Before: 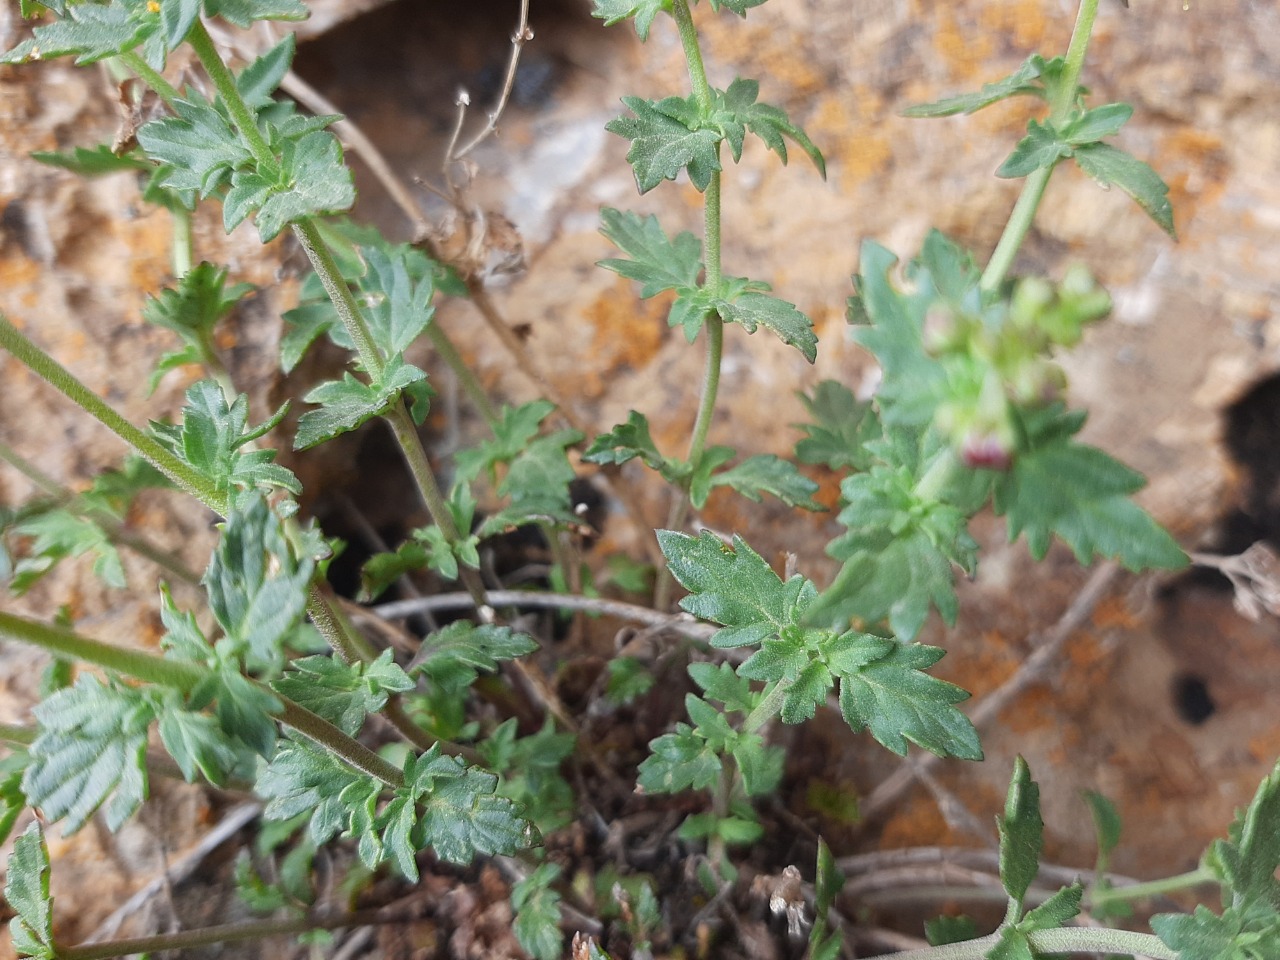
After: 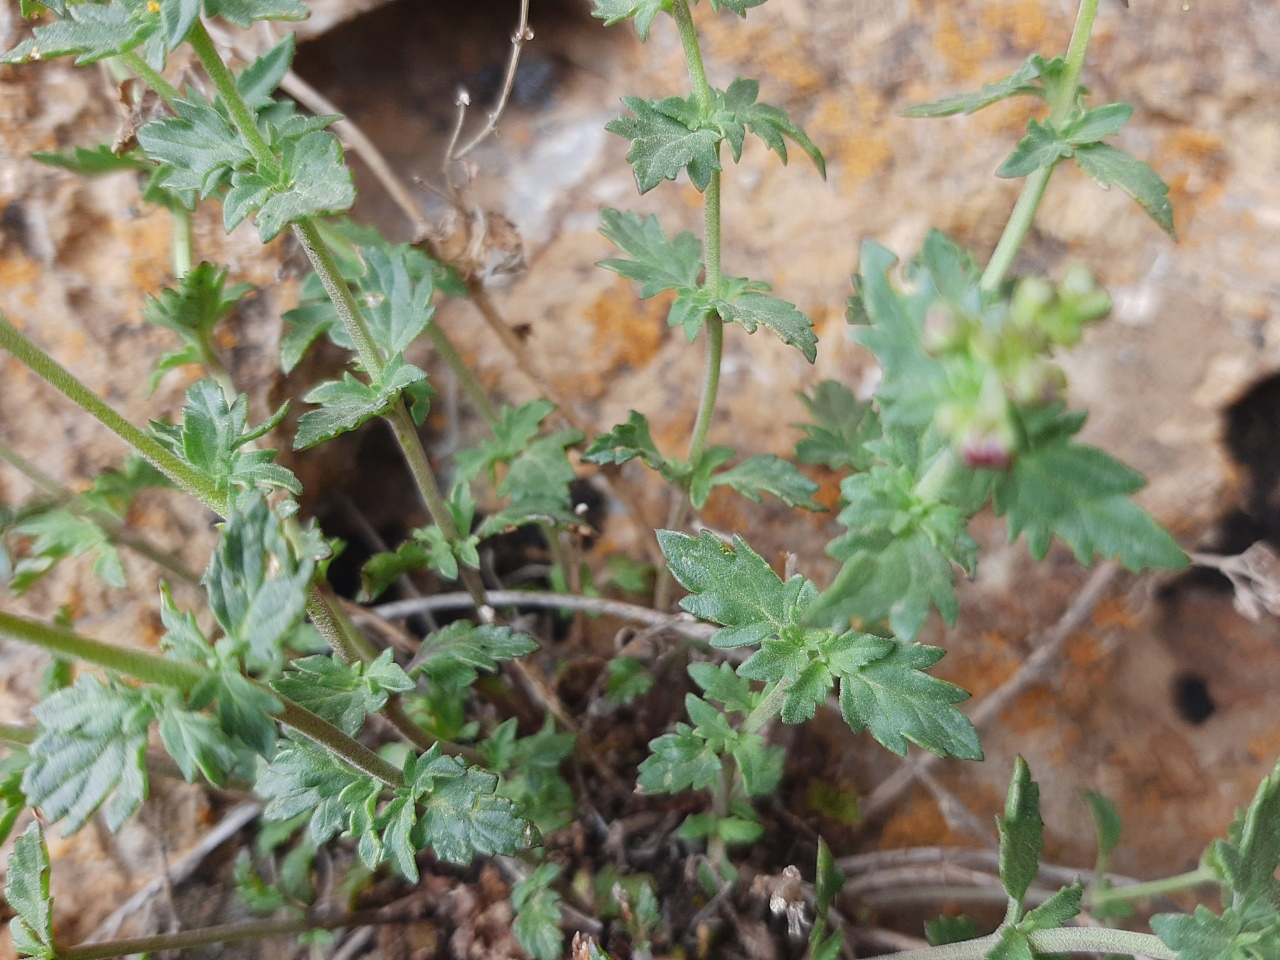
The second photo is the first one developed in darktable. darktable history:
exposure: exposure 0.014 EV, compensate highlight preservation false
tone curve: curves: ch0 [(0, 0) (0.003, 0.013) (0.011, 0.018) (0.025, 0.027) (0.044, 0.045) (0.069, 0.068) (0.1, 0.096) (0.136, 0.13) (0.177, 0.168) (0.224, 0.217) (0.277, 0.277) (0.335, 0.338) (0.399, 0.401) (0.468, 0.473) (0.543, 0.544) (0.623, 0.621) (0.709, 0.7) (0.801, 0.781) (0.898, 0.869) (1, 1)], preserve colors none
